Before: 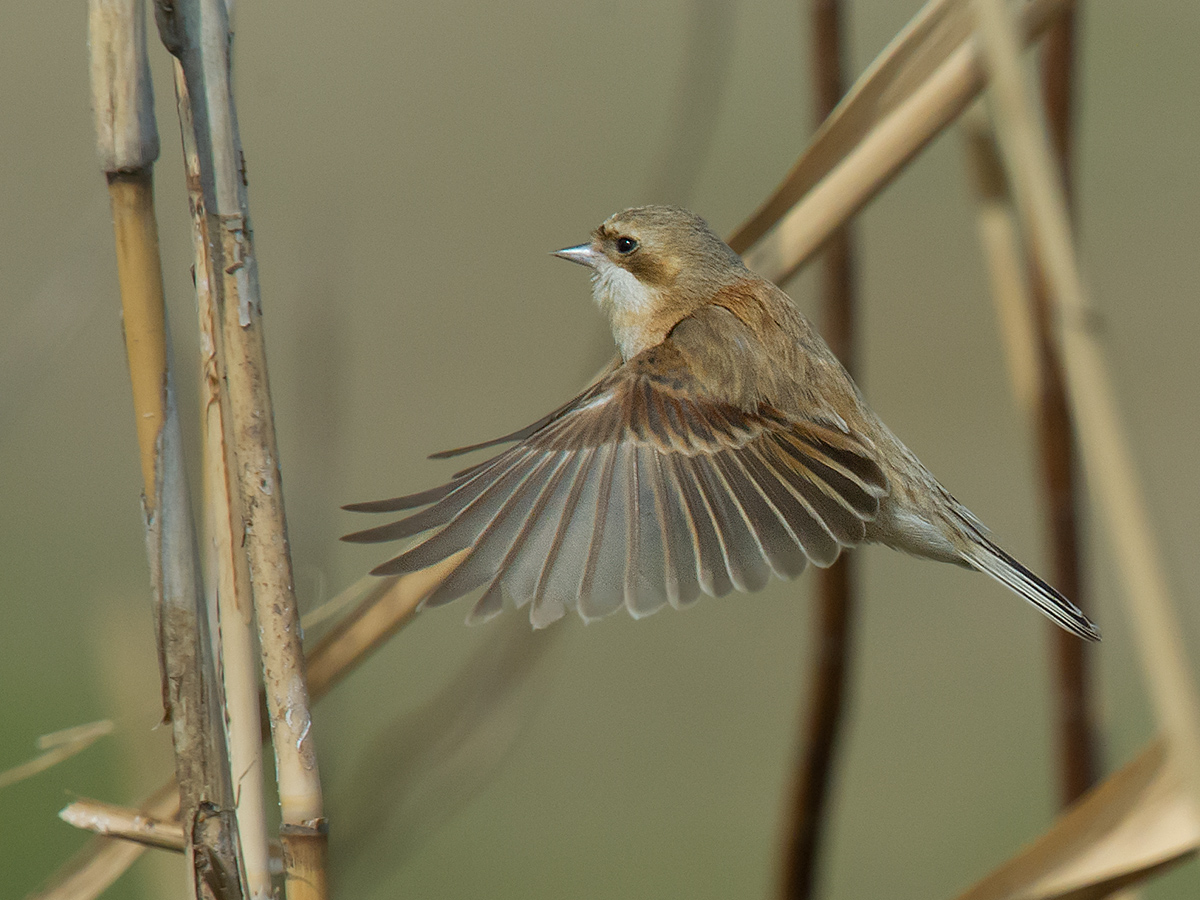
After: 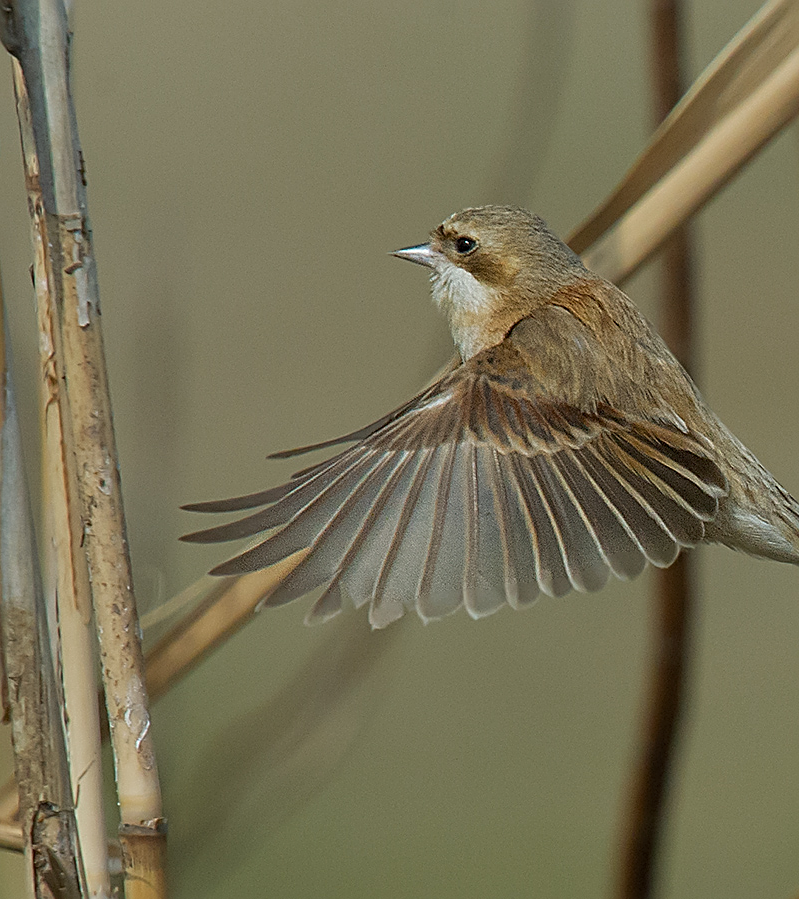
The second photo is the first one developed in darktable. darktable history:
shadows and highlights: radius 266.76, highlights color adjustment 0.319%, soften with gaussian
crop and rotate: left 13.438%, right 19.91%
sharpen: radius 2.654, amount 0.669
color zones: curves: ch0 [(0, 0.444) (0.143, 0.442) (0.286, 0.441) (0.429, 0.441) (0.571, 0.441) (0.714, 0.441) (0.857, 0.442) (1, 0.444)]
